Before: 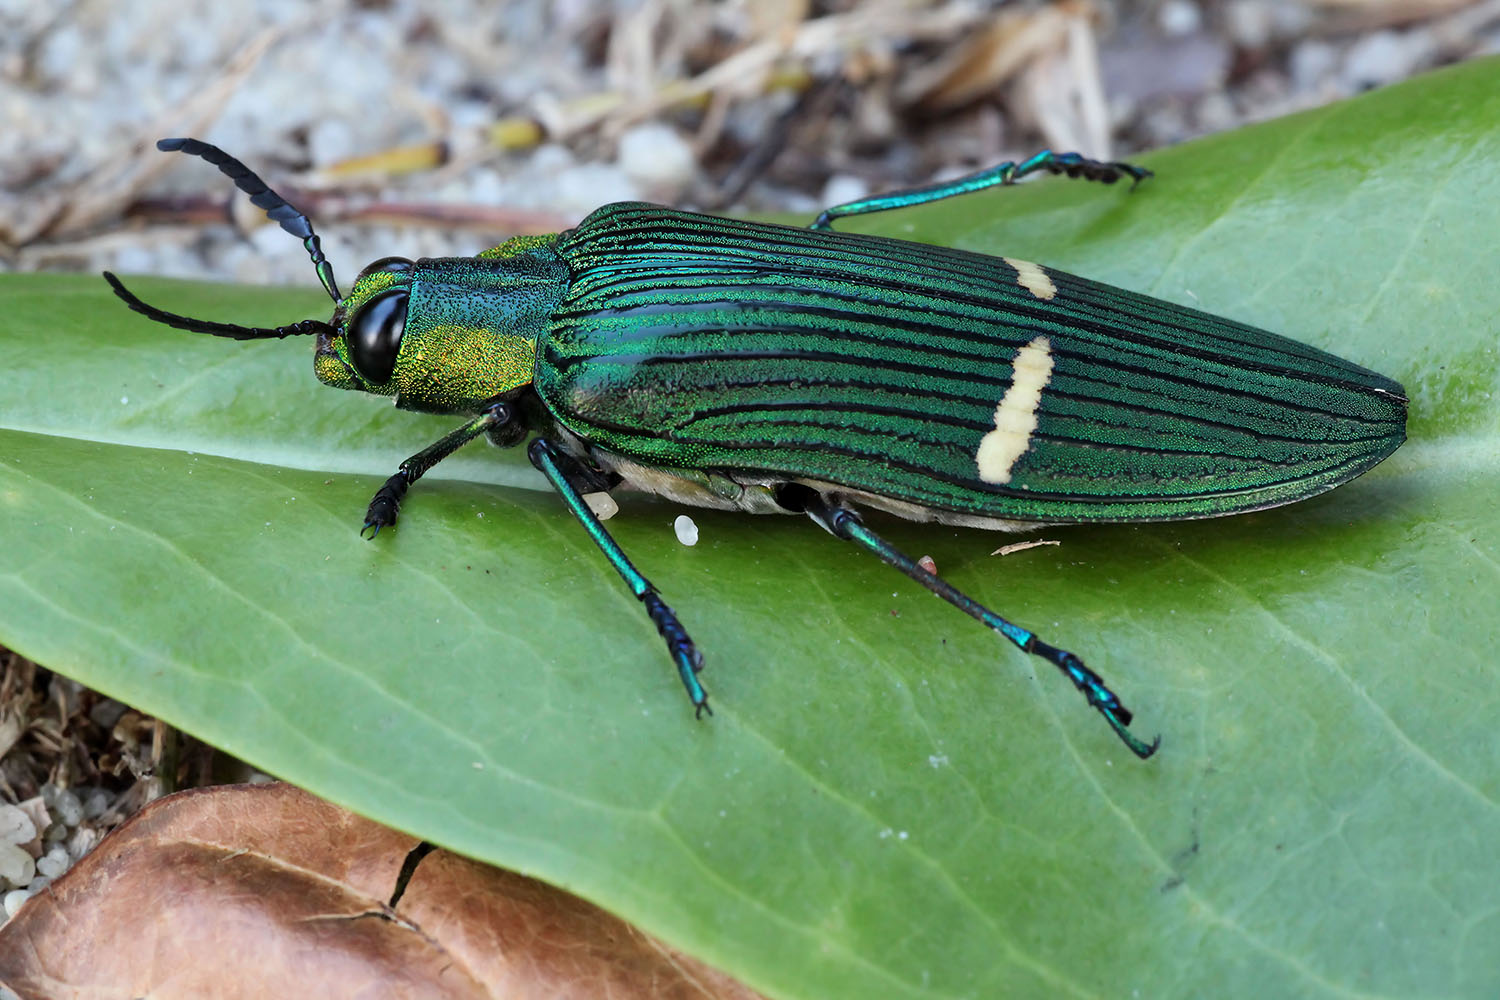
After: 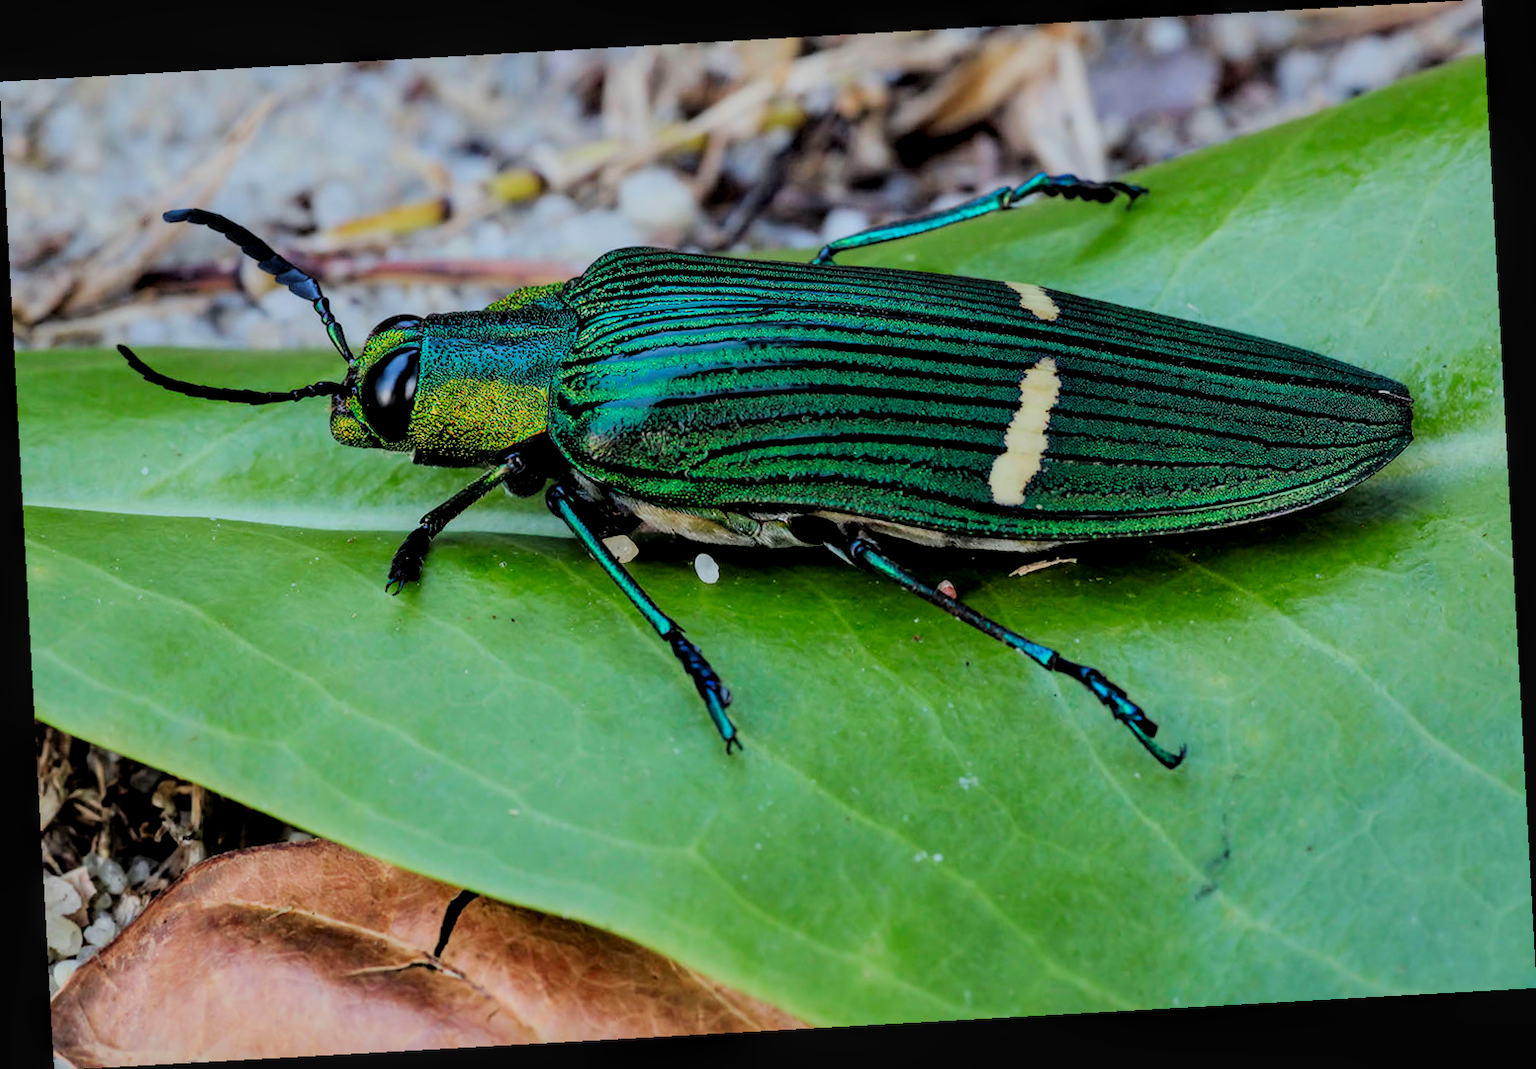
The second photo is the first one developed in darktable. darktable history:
rotate and perspective: rotation -3.18°, automatic cropping off
color correction: saturation 1.34
filmic rgb: black relative exposure -4.14 EV, white relative exposure 5.1 EV, hardness 2.11, contrast 1.165
velvia: strength 15%
local contrast: on, module defaults
